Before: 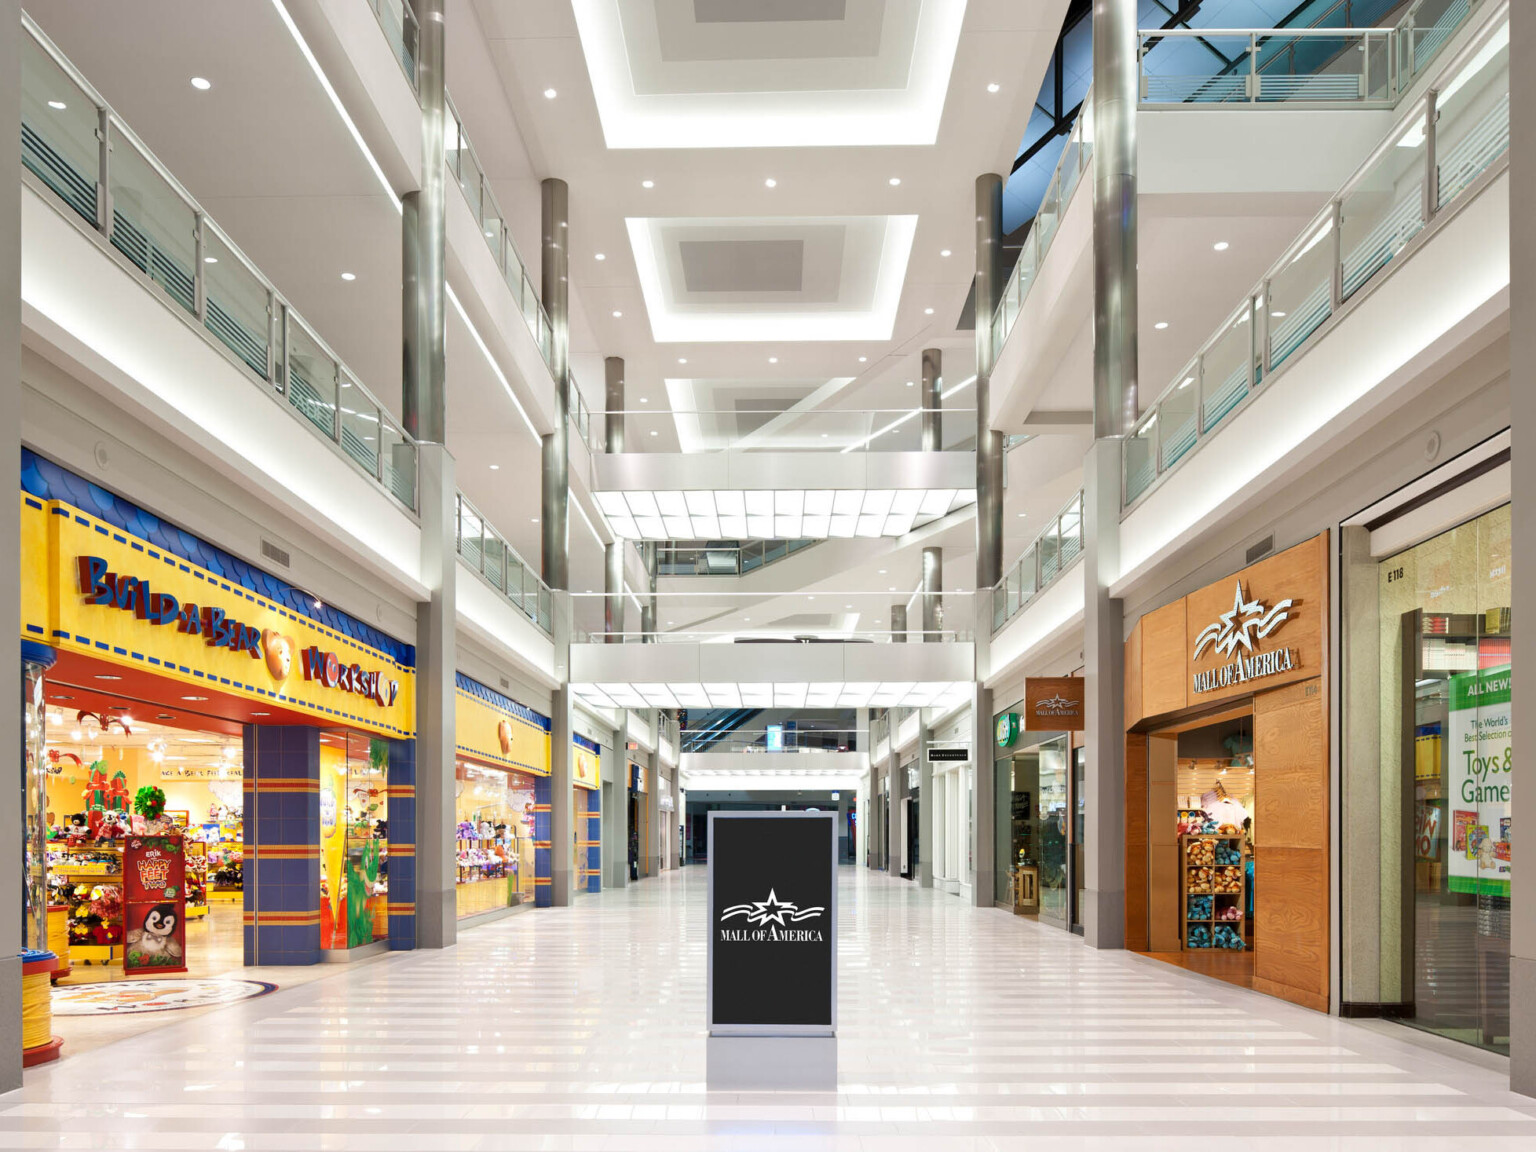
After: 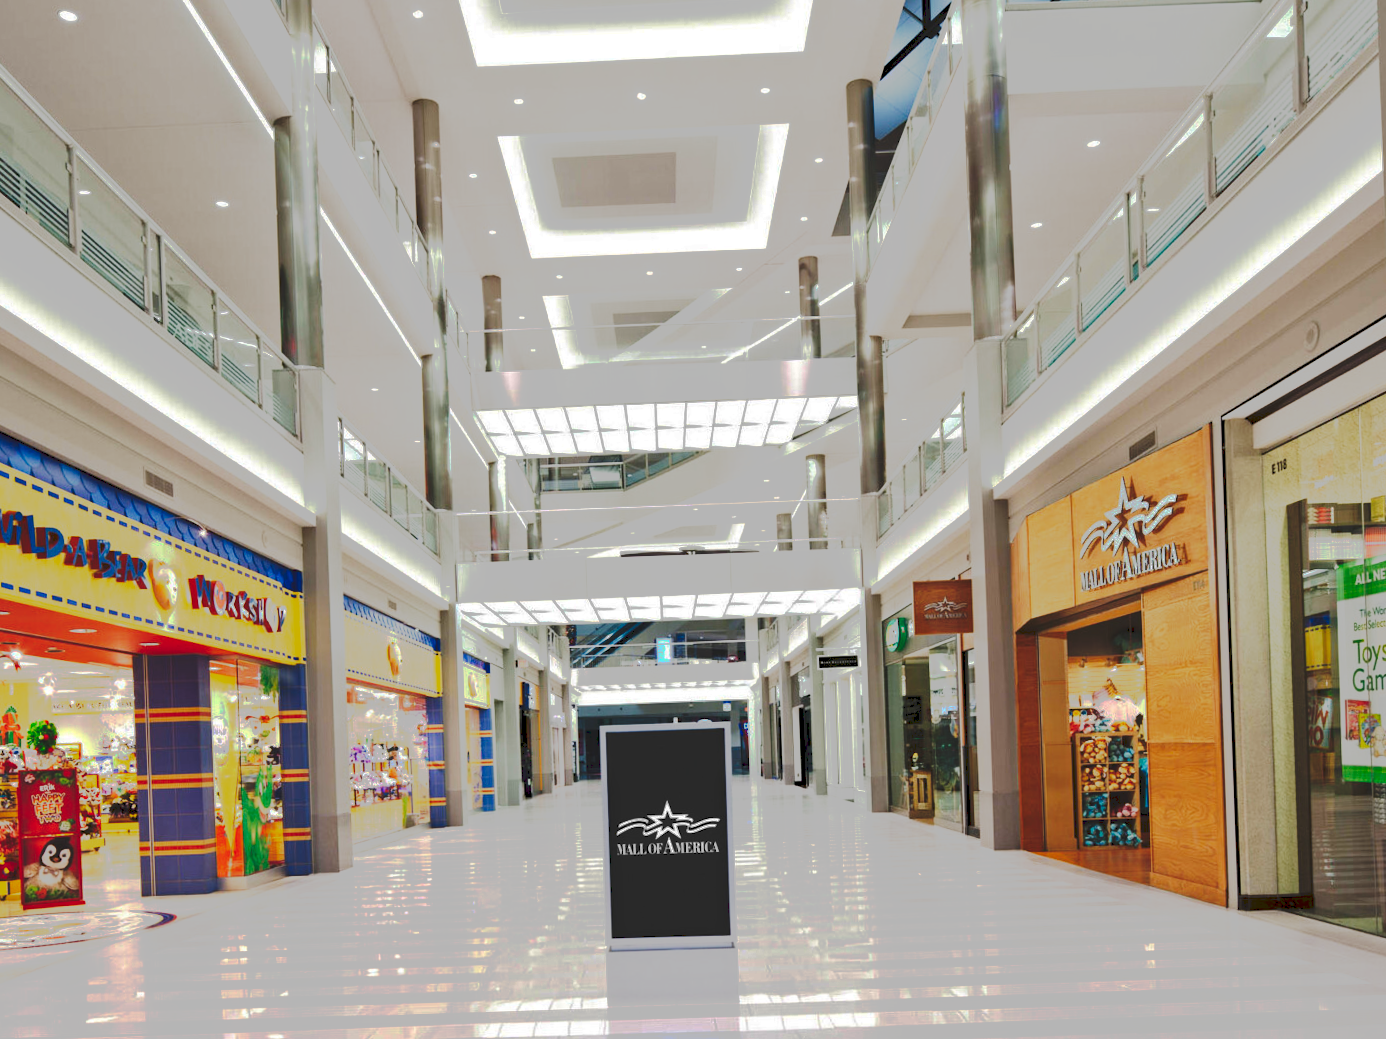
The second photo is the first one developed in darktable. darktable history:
tone curve: curves: ch0 [(0, 0) (0.003, 0.118) (0.011, 0.118) (0.025, 0.122) (0.044, 0.131) (0.069, 0.142) (0.1, 0.155) (0.136, 0.168) (0.177, 0.183) (0.224, 0.216) (0.277, 0.265) (0.335, 0.337) (0.399, 0.415) (0.468, 0.506) (0.543, 0.586) (0.623, 0.665) (0.709, 0.716) (0.801, 0.737) (0.898, 0.744) (1, 1)], preserve colors none
crop and rotate: angle 1.96°, left 5.673%, top 5.673%
haze removal: compatibility mode true, adaptive false
